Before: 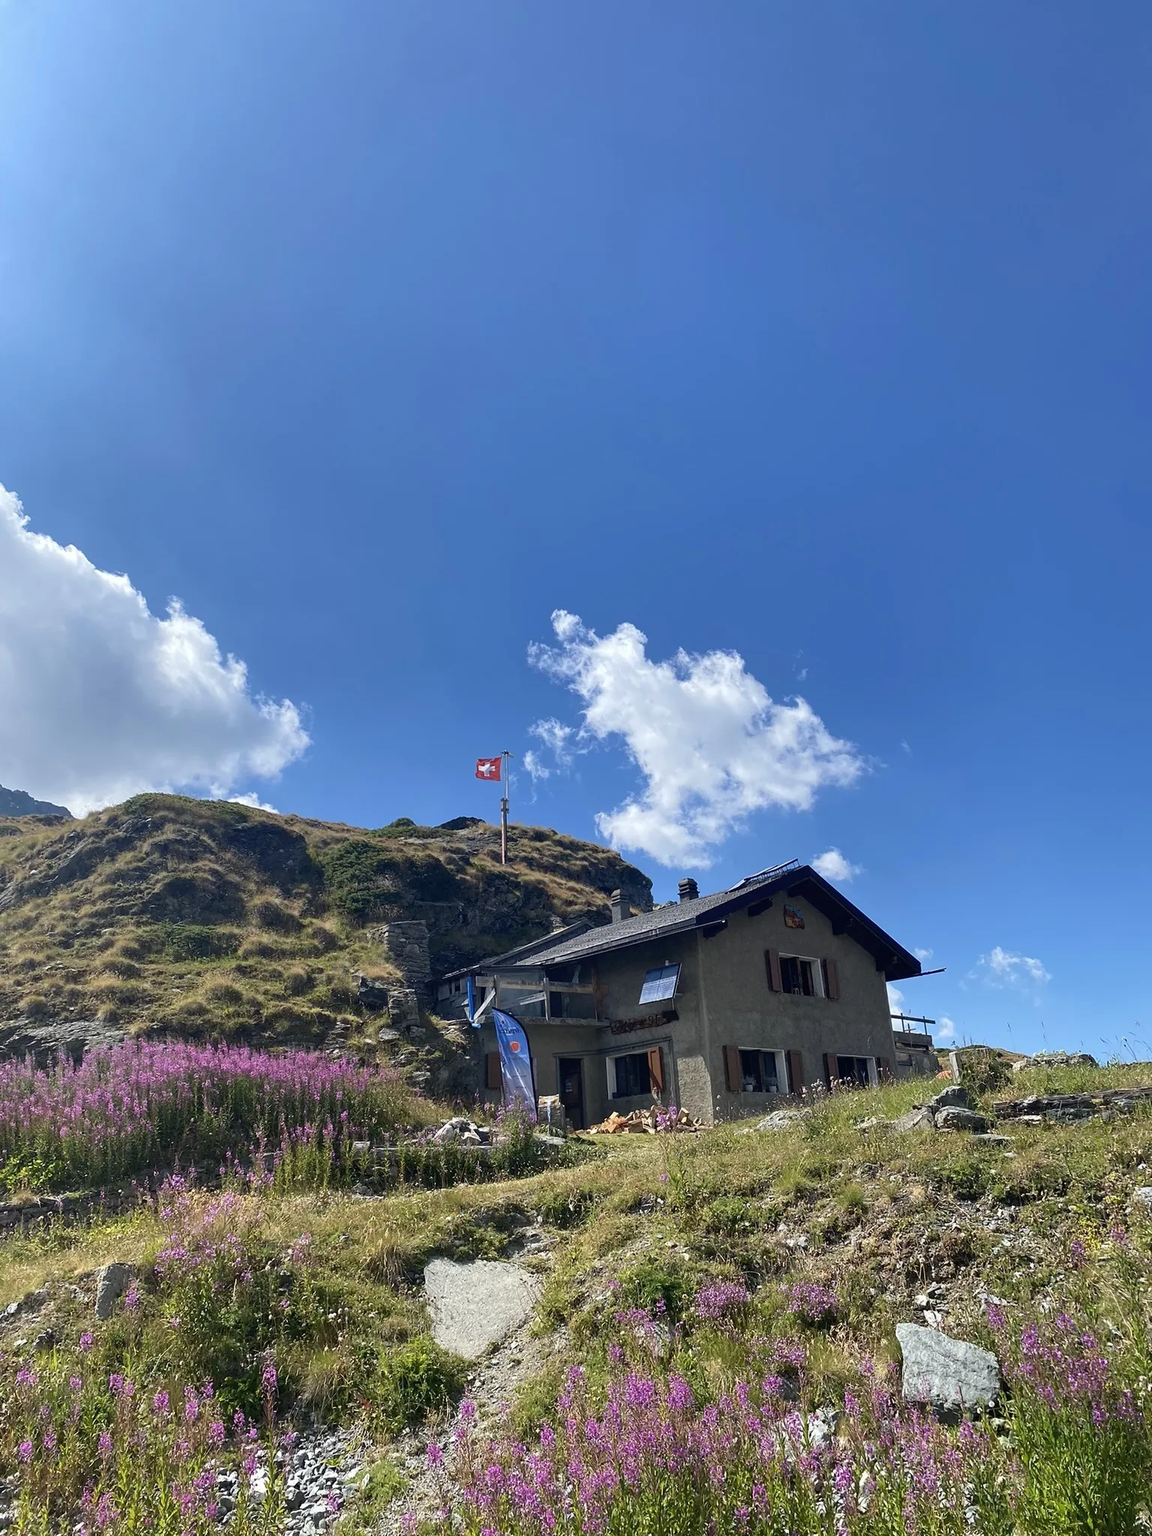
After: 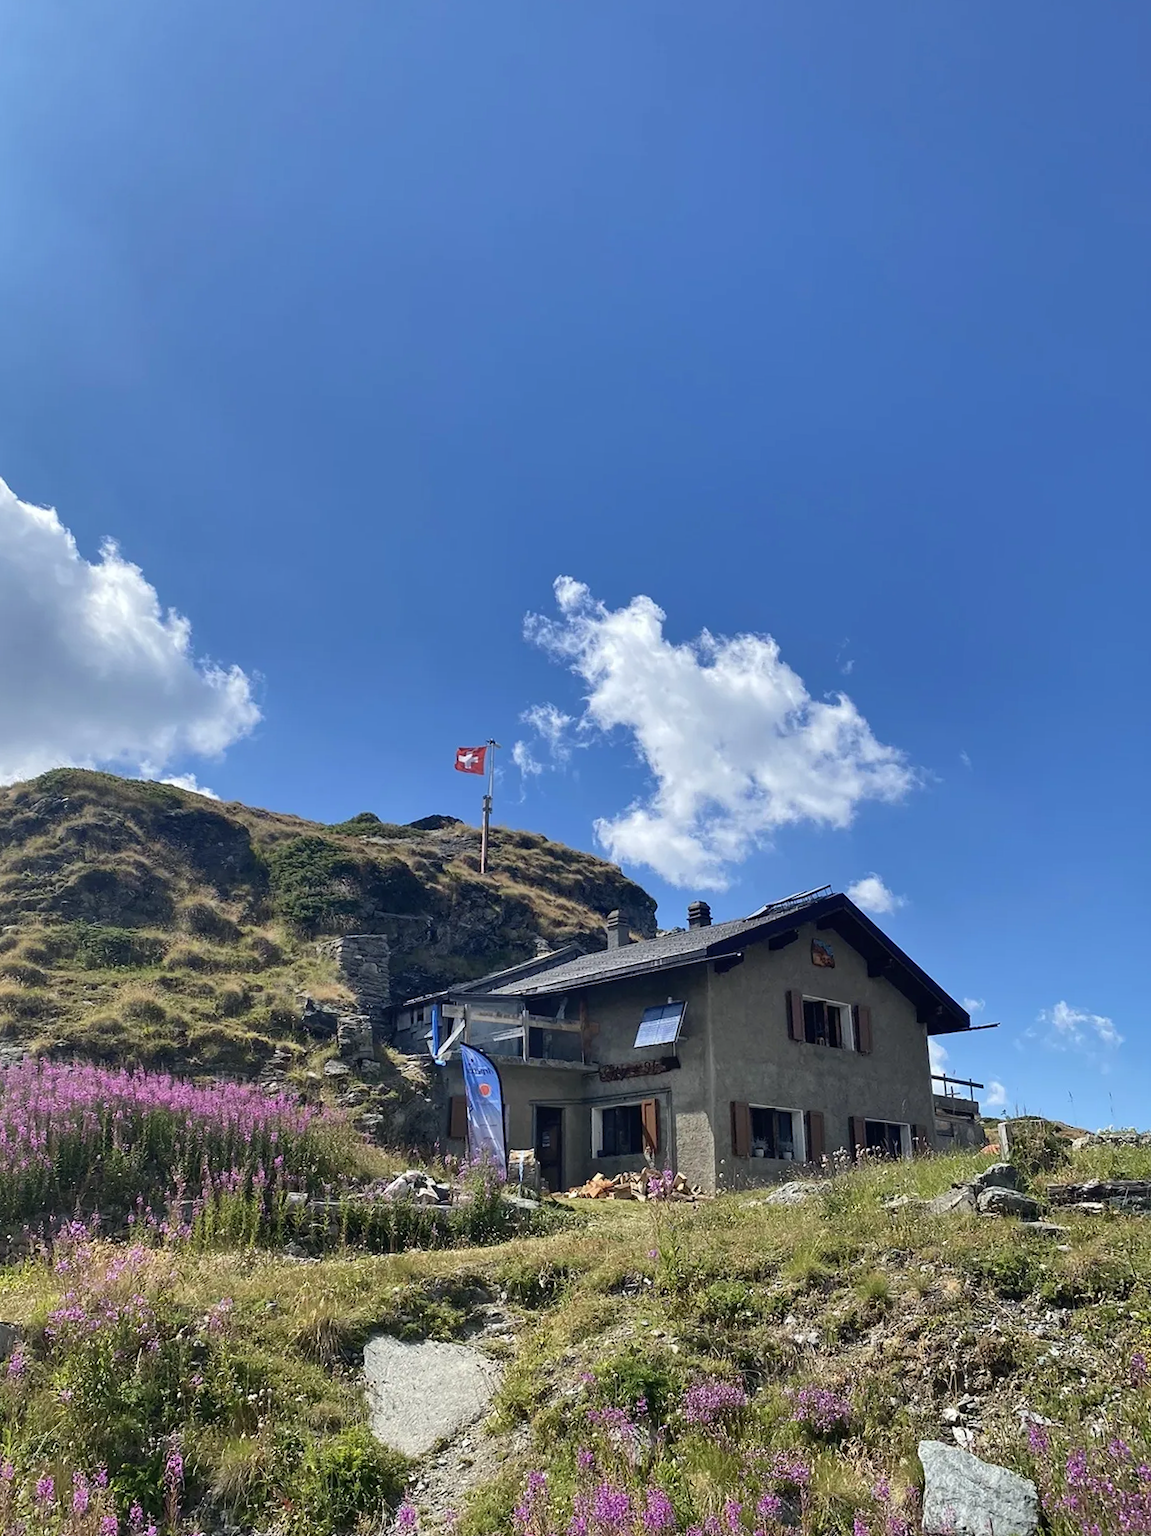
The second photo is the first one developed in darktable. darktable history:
shadows and highlights: shadows 58.94, soften with gaussian
tone equalizer: edges refinement/feathering 500, mask exposure compensation -1.57 EV, preserve details no
crop and rotate: angle -2.93°, left 5.204%, top 5.217%, right 4.772%, bottom 4.674%
